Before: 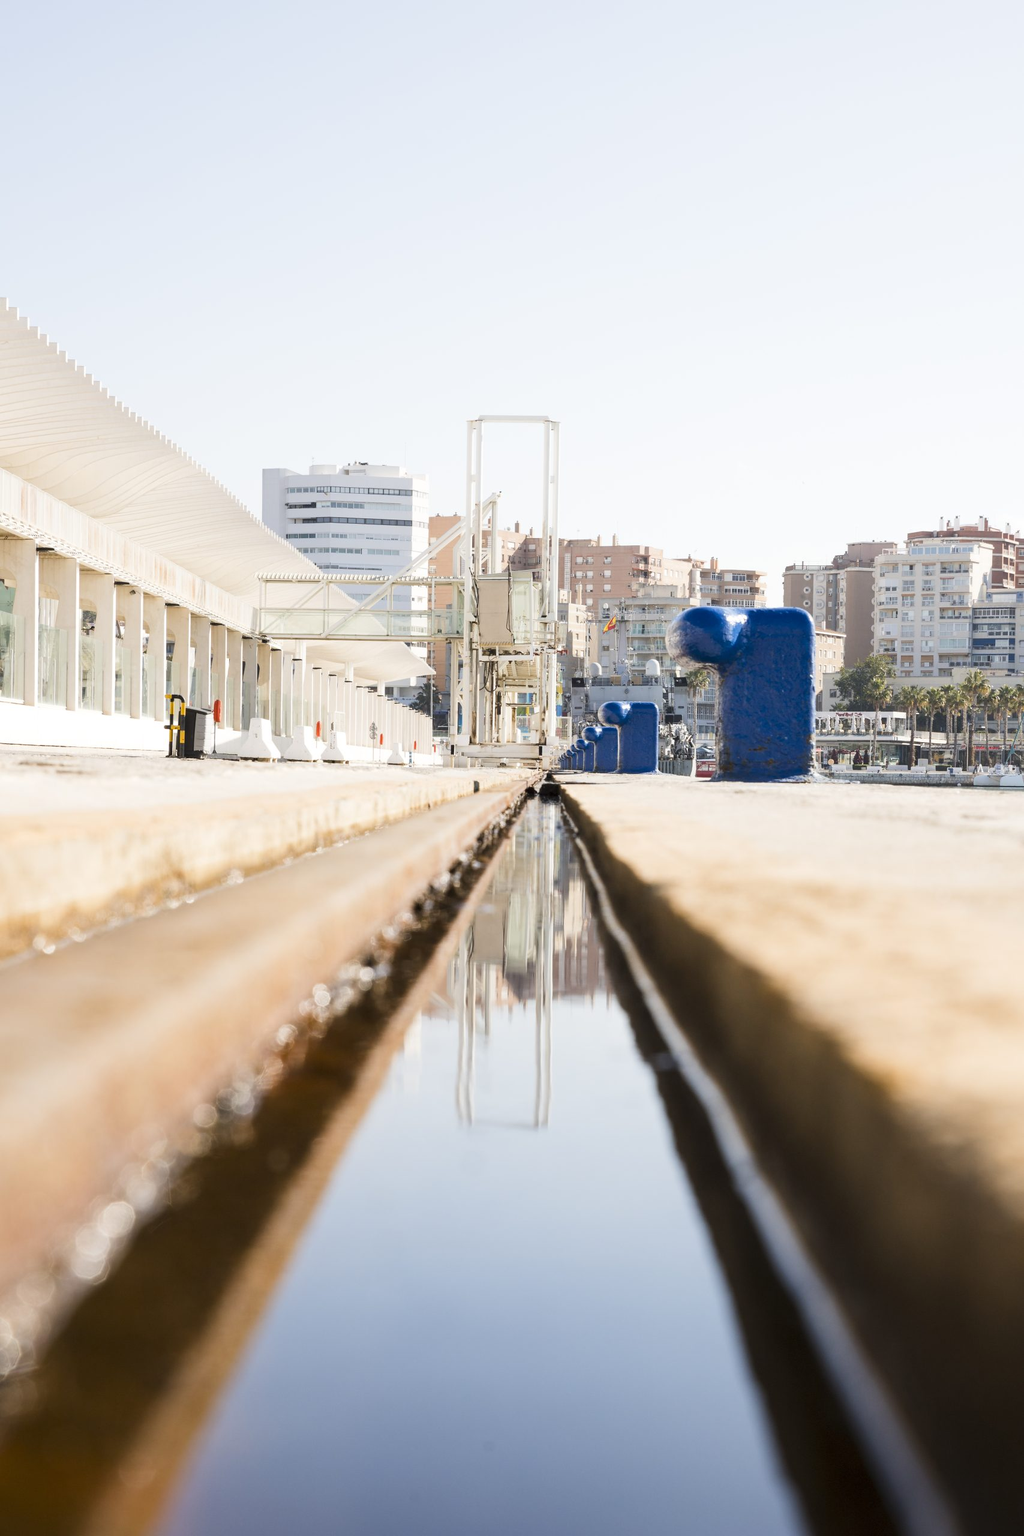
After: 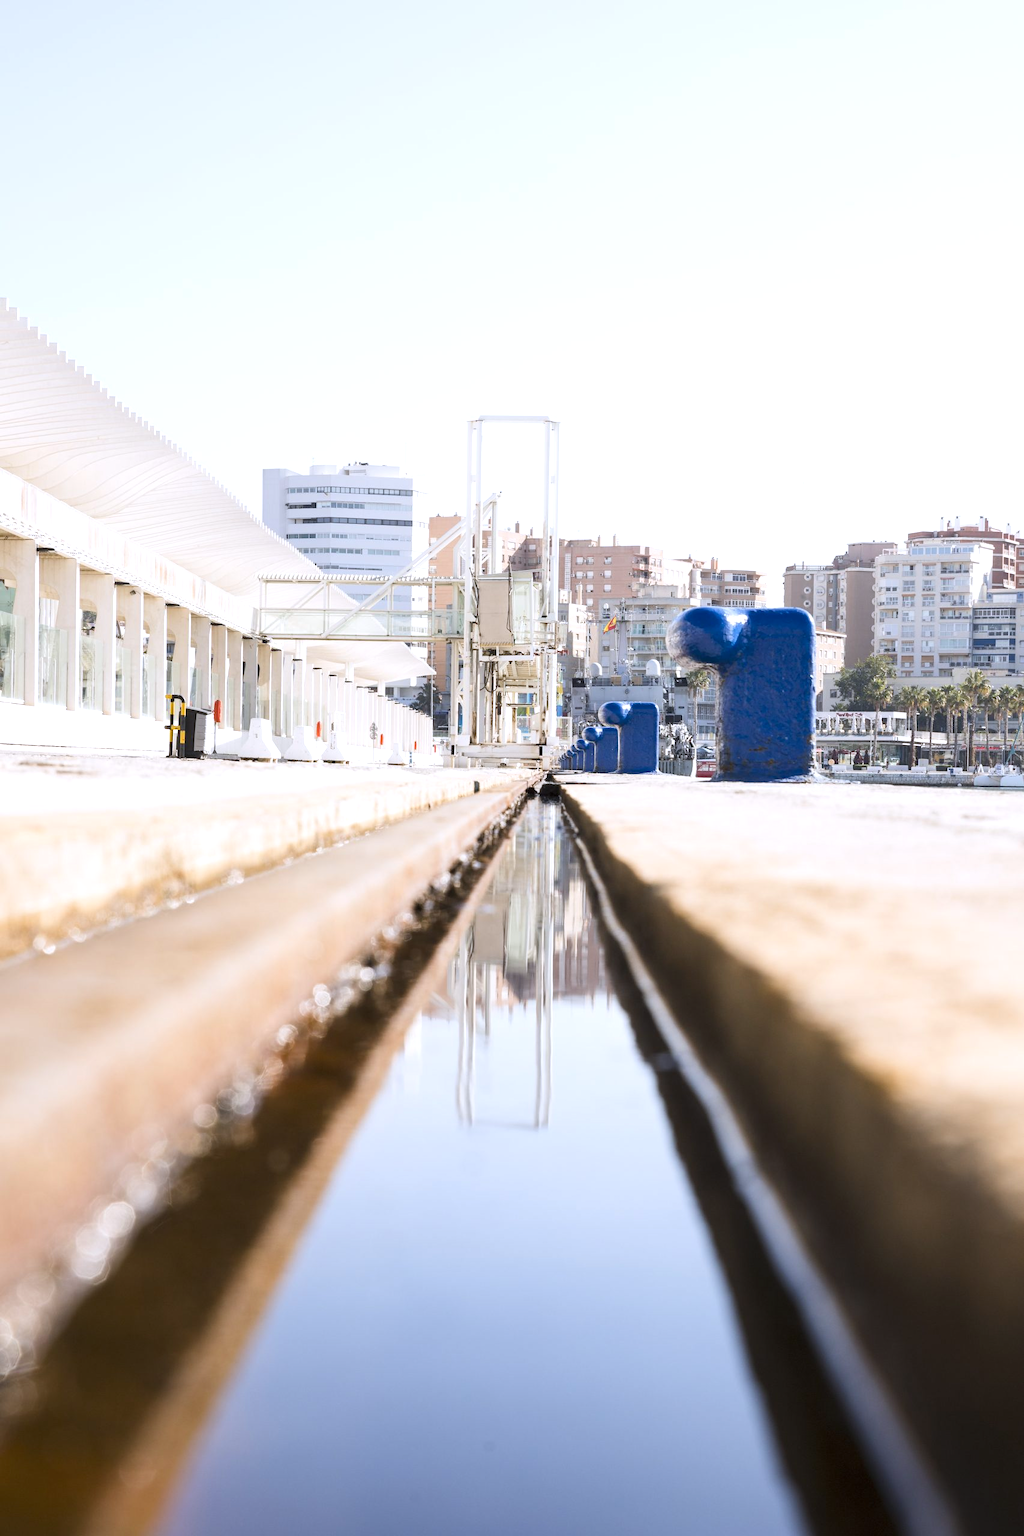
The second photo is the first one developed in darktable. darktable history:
exposure: exposure 0.236 EV, compensate highlight preservation false
color calibration: illuminant as shot in camera, x 0.358, y 0.373, temperature 4628.91 K
